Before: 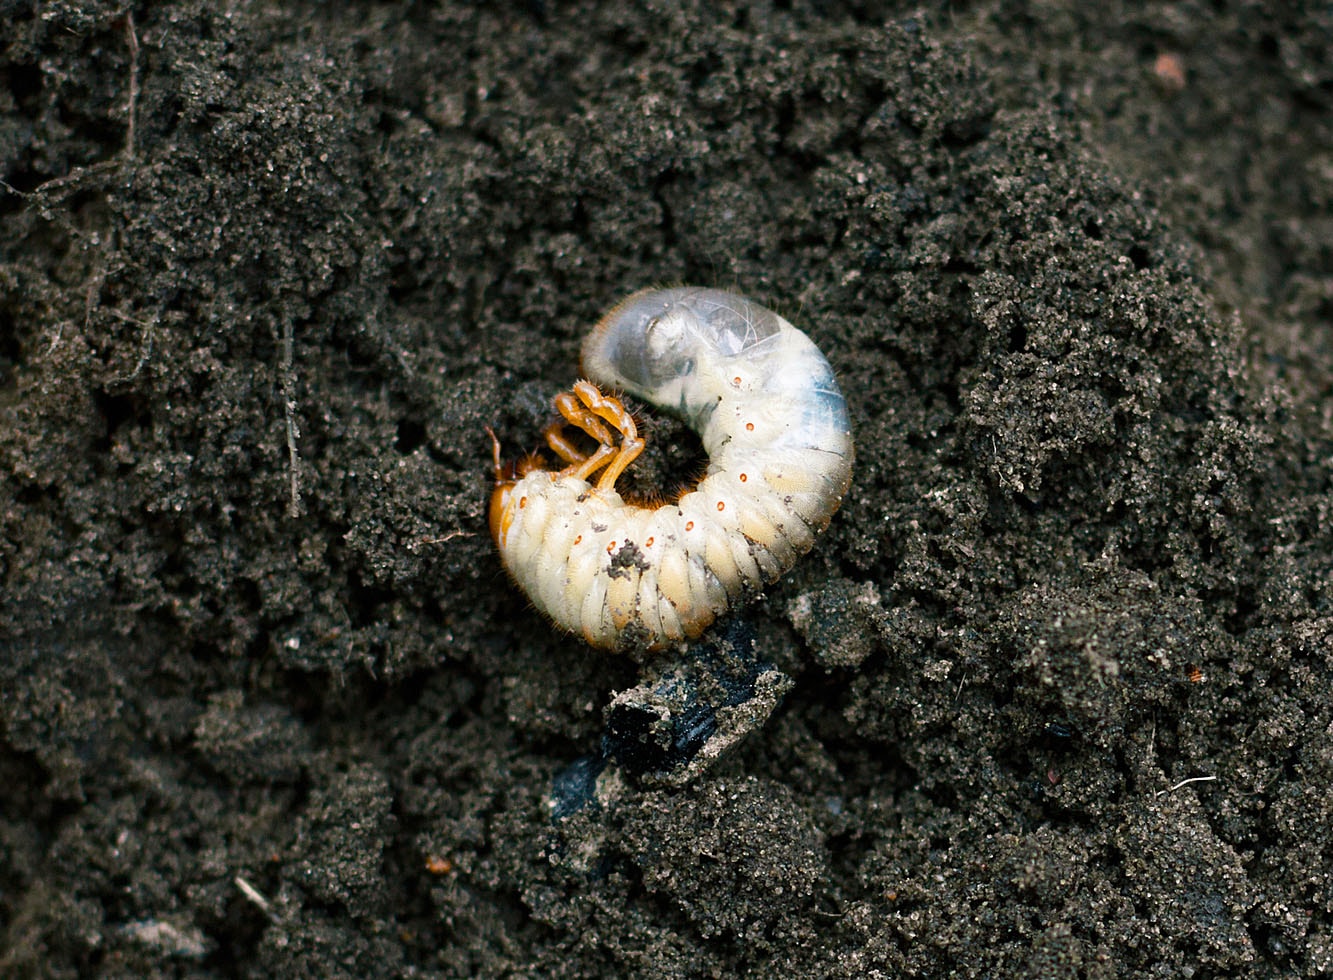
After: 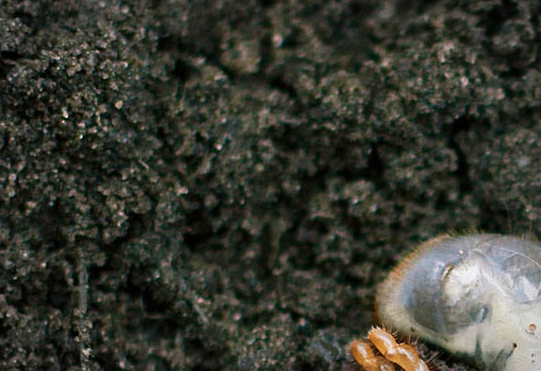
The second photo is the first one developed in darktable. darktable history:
velvia: on, module defaults
crop: left 15.452%, top 5.459%, right 43.956%, bottom 56.62%
vignetting: fall-off radius 70%, automatic ratio true
